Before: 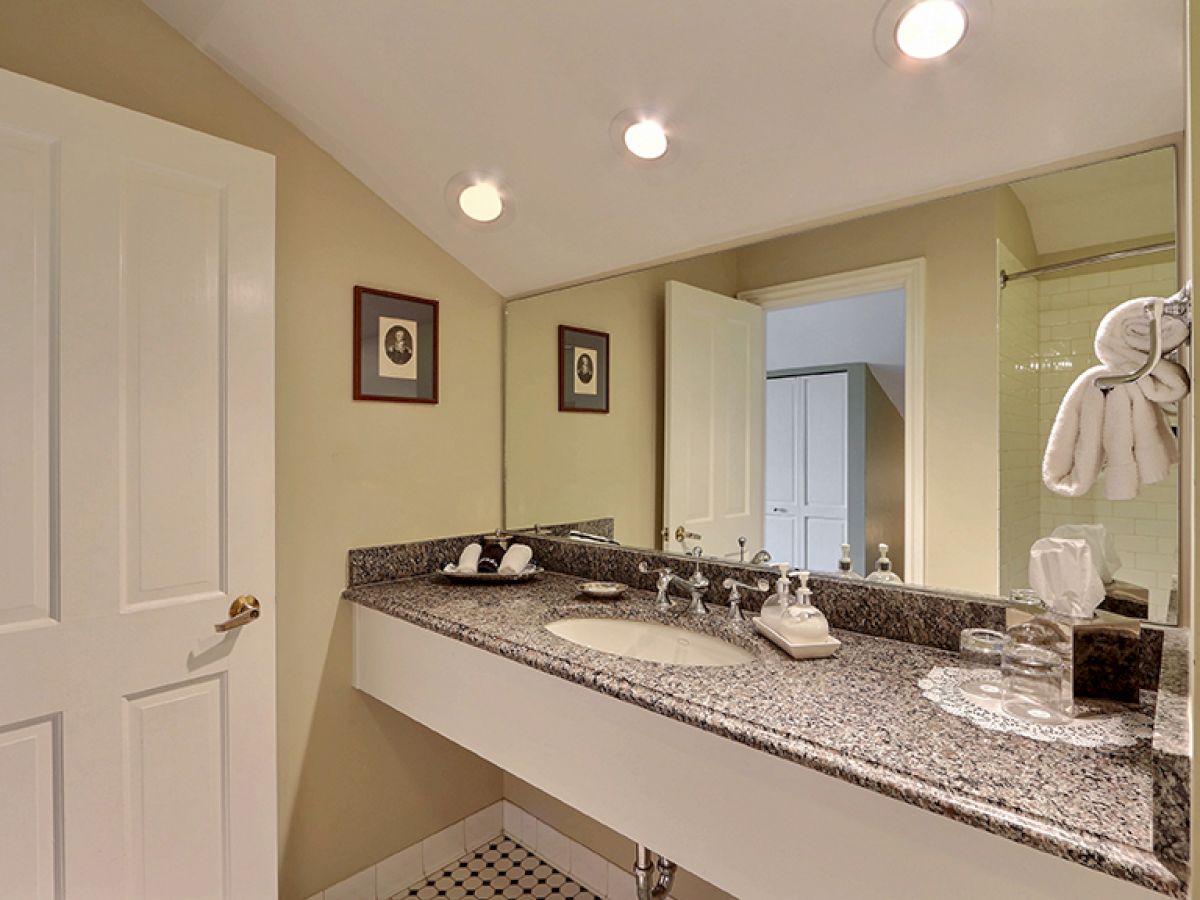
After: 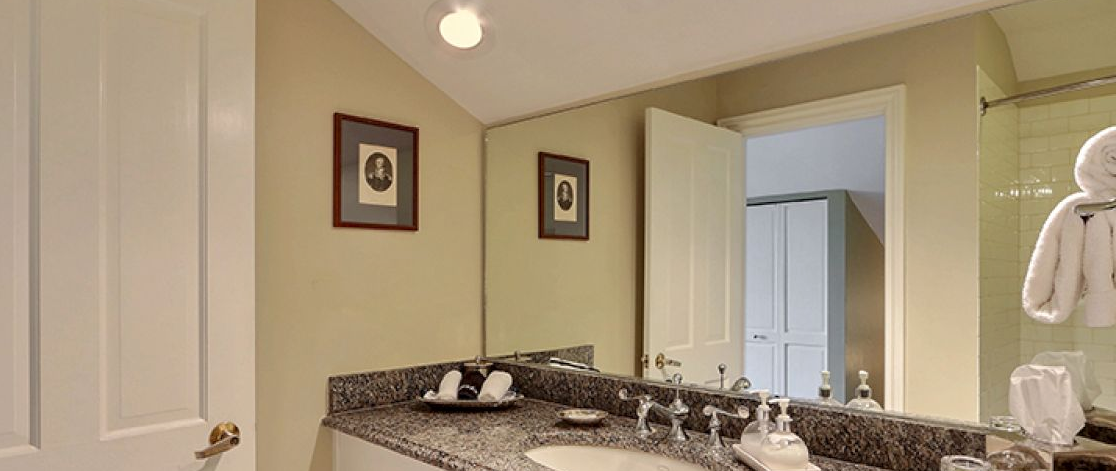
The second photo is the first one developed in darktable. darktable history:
tone equalizer: on, module defaults
crop: left 1.744%, top 19.225%, right 5.069%, bottom 28.357%
